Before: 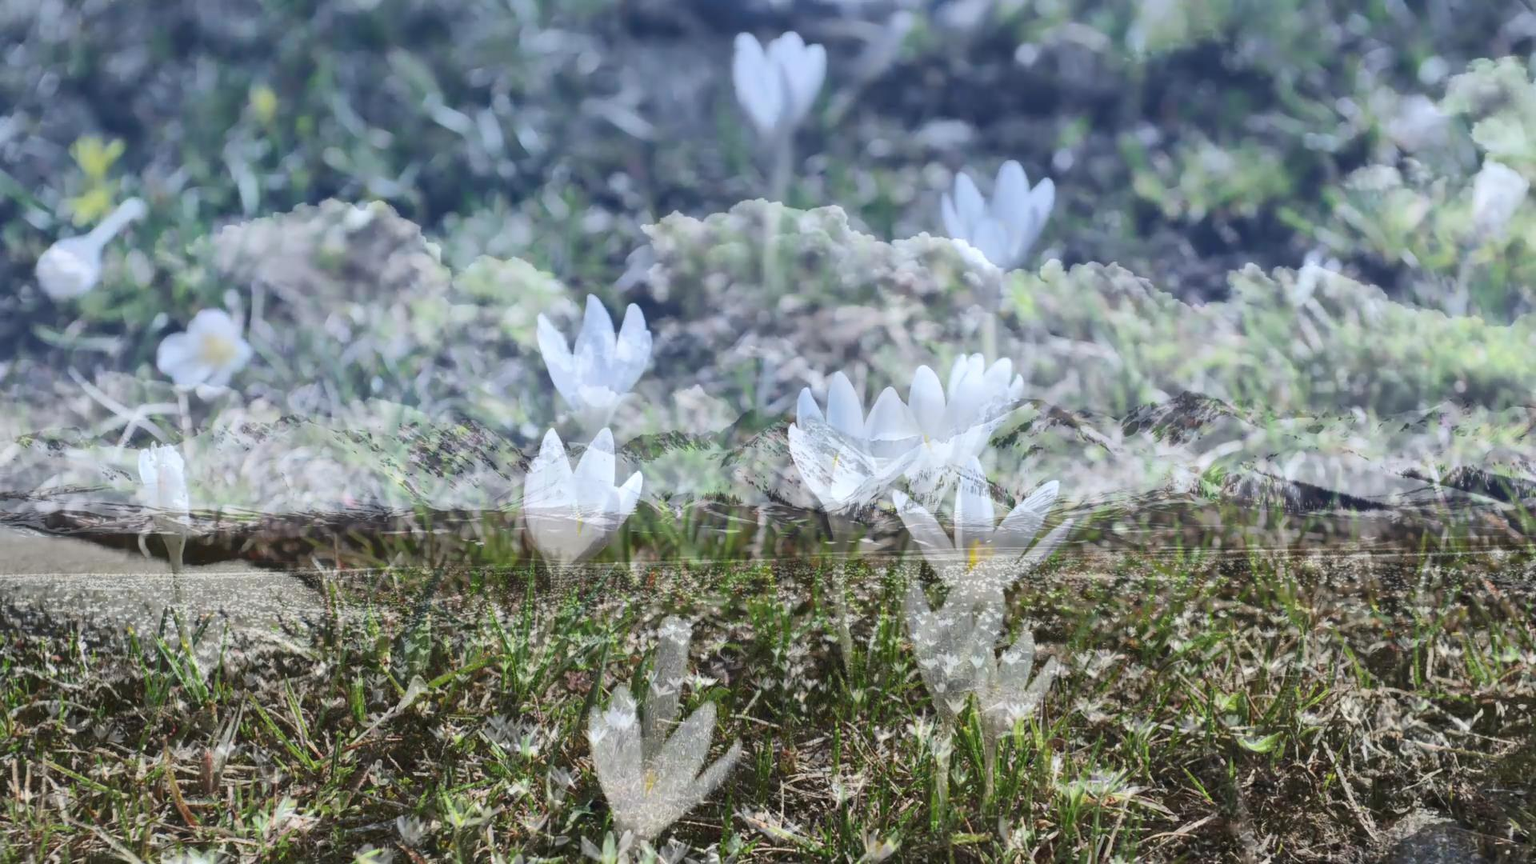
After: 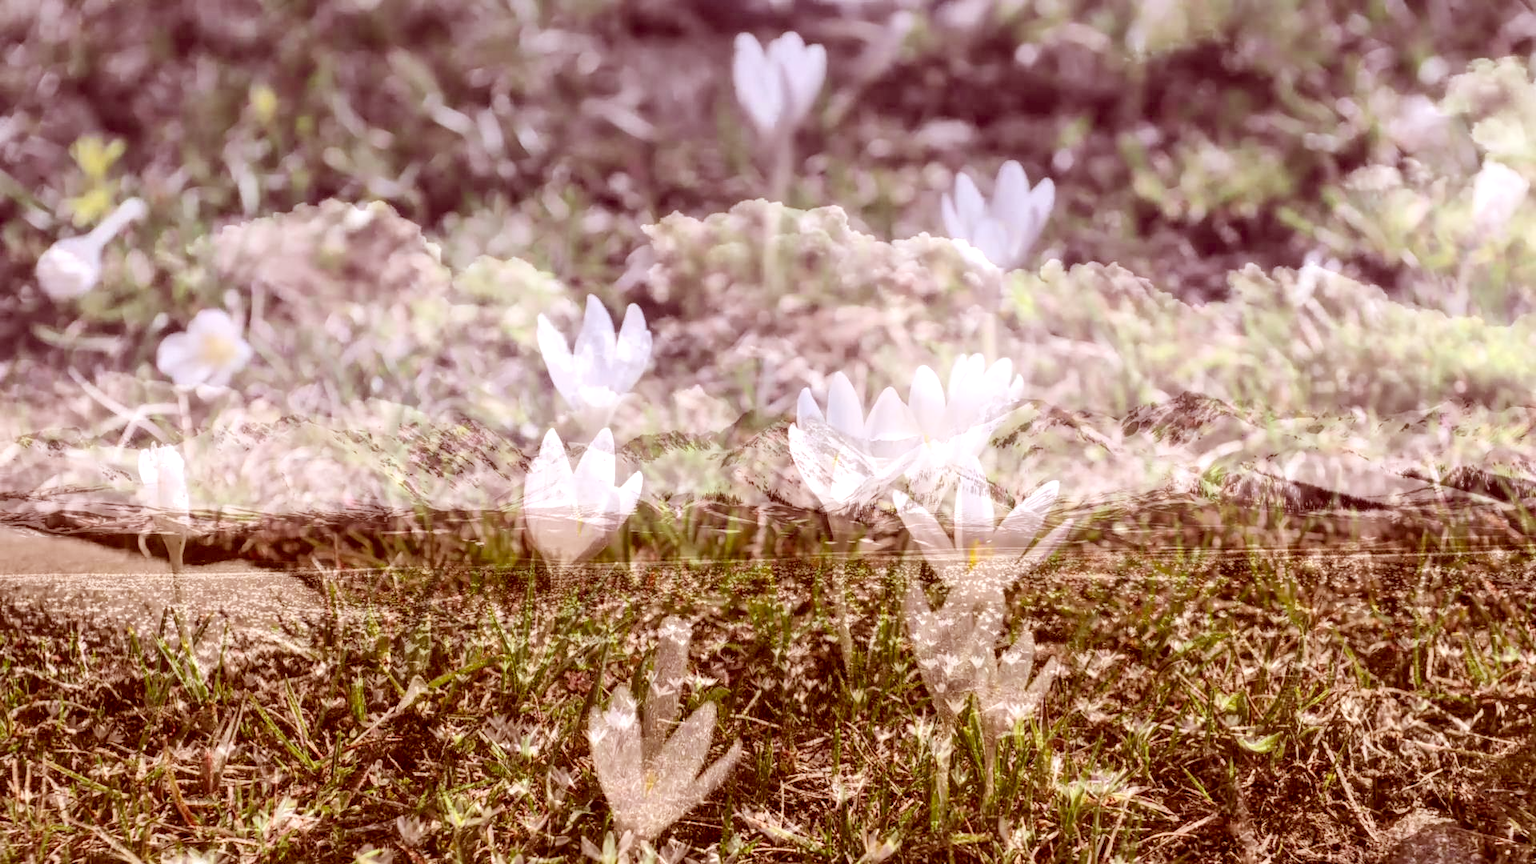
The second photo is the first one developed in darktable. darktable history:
color balance rgb: linear chroma grading › shadows -8%, linear chroma grading › global chroma 10%, perceptual saturation grading › global saturation 2%, perceptual saturation grading › highlights -2%, perceptual saturation grading › mid-tones 4%, perceptual saturation grading › shadows 8%, perceptual brilliance grading › global brilliance 2%, perceptual brilliance grading › highlights -4%, global vibrance 16%, saturation formula JzAzBz (2021)
local contrast: on, module defaults
rgb levels: levels [[0.01, 0.419, 0.839], [0, 0.5, 1], [0, 0.5, 1]]
shadows and highlights: highlights 70.7, soften with gaussian
color correction: highlights a* 9.03, highlights b* 8.71, shadows a* 40, shadows b* 40, saturation 0.8
contrast brightness saturation: saturation -0.05
